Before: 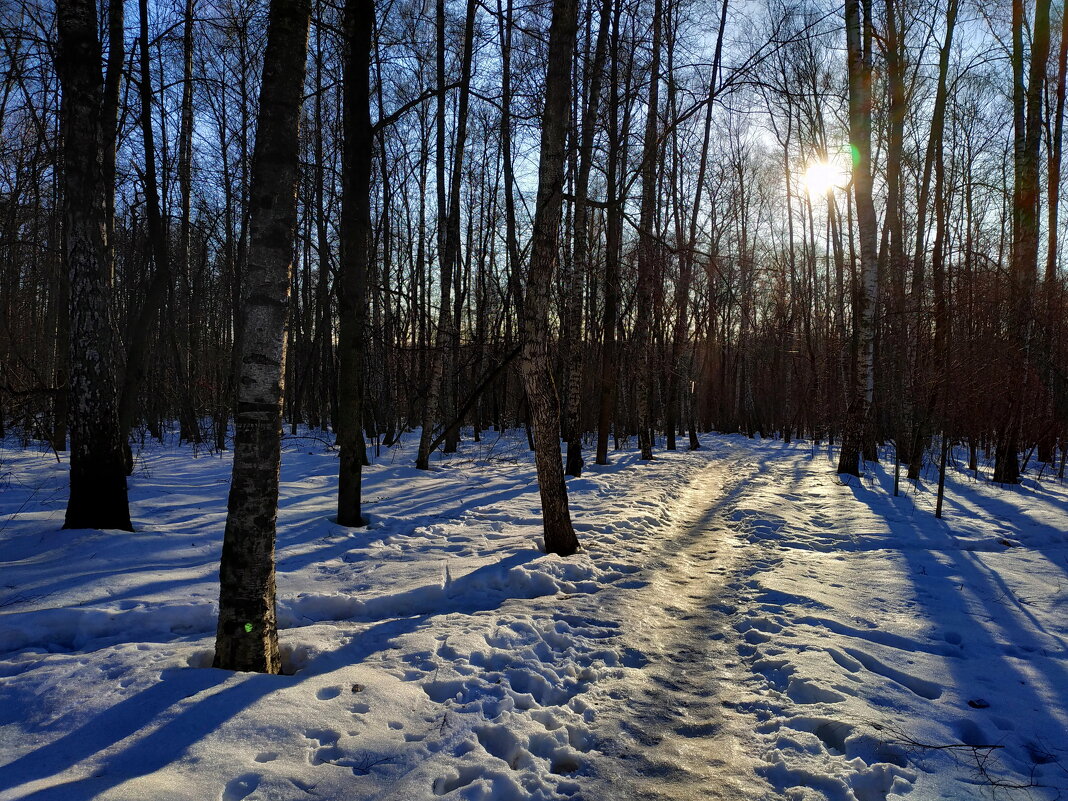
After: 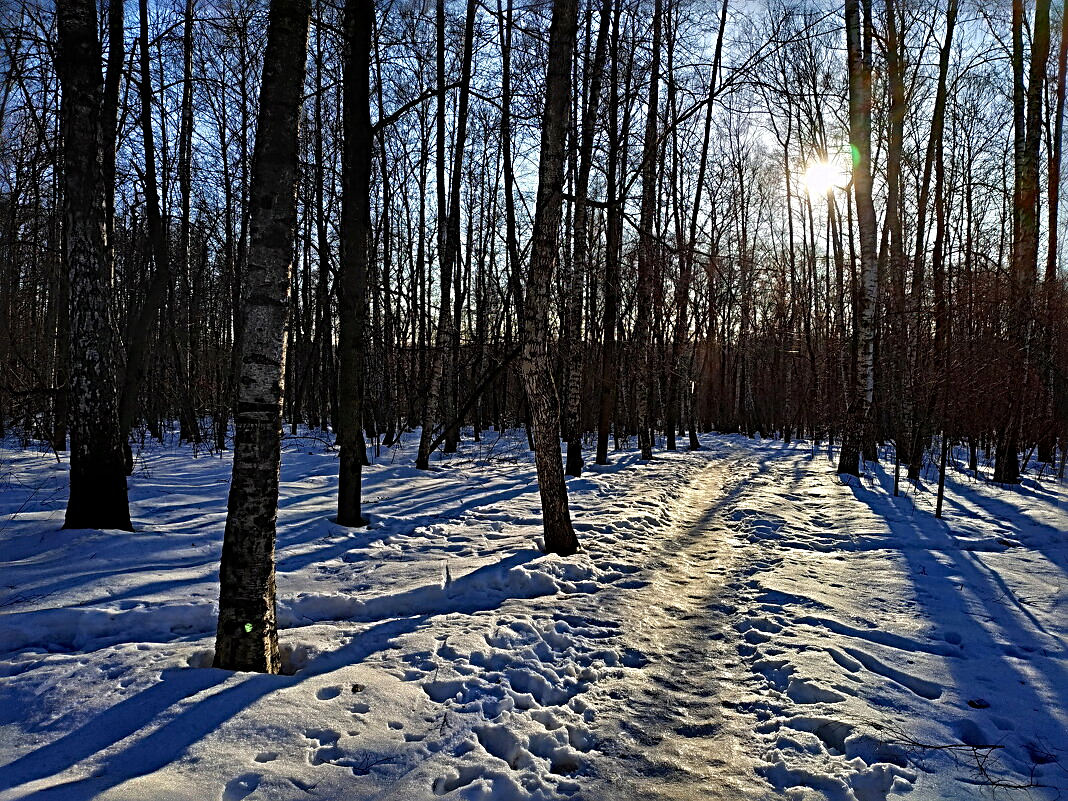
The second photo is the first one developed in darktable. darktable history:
sharpen: radius 3.734, amount 0.937
